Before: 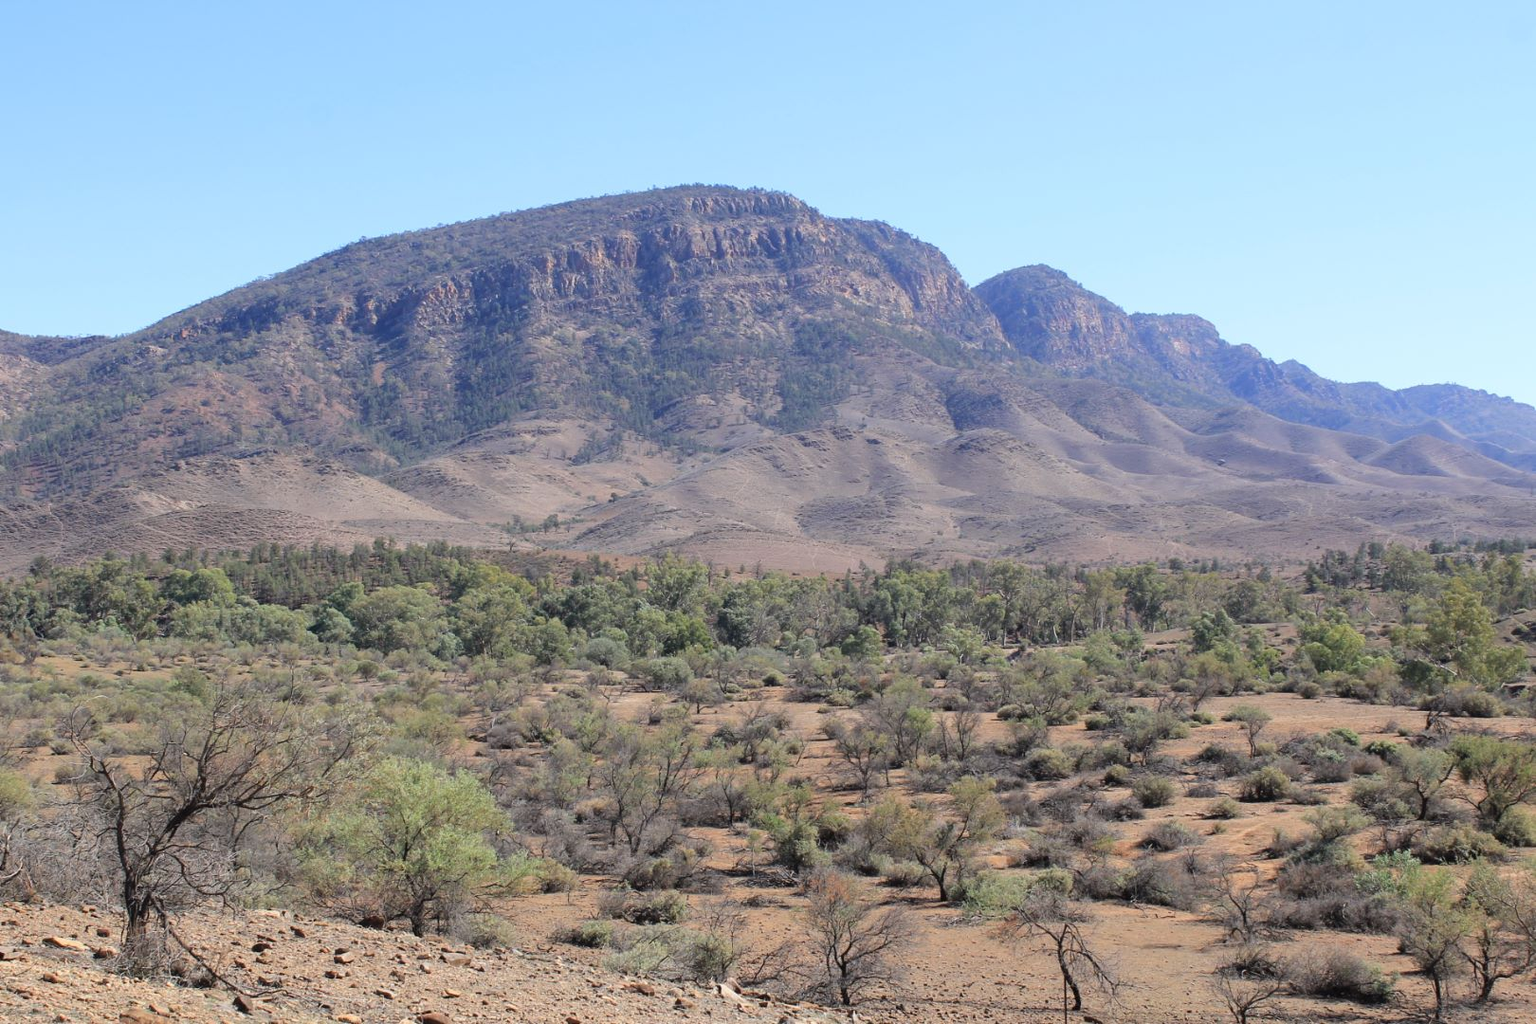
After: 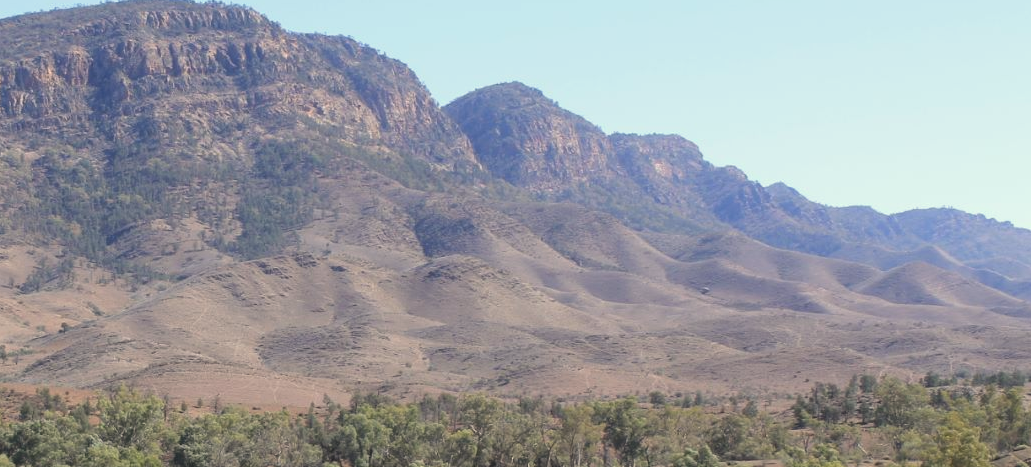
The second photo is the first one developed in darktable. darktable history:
white balance: red 1.045, blue 0.932
crop: left 36.005%, top 18.293%, right 0.31%, bottom 38.444%
haze removal: strength -0.05
exposure: black level correction 0, compensate exposure bias true, compensate highlight preservation false
